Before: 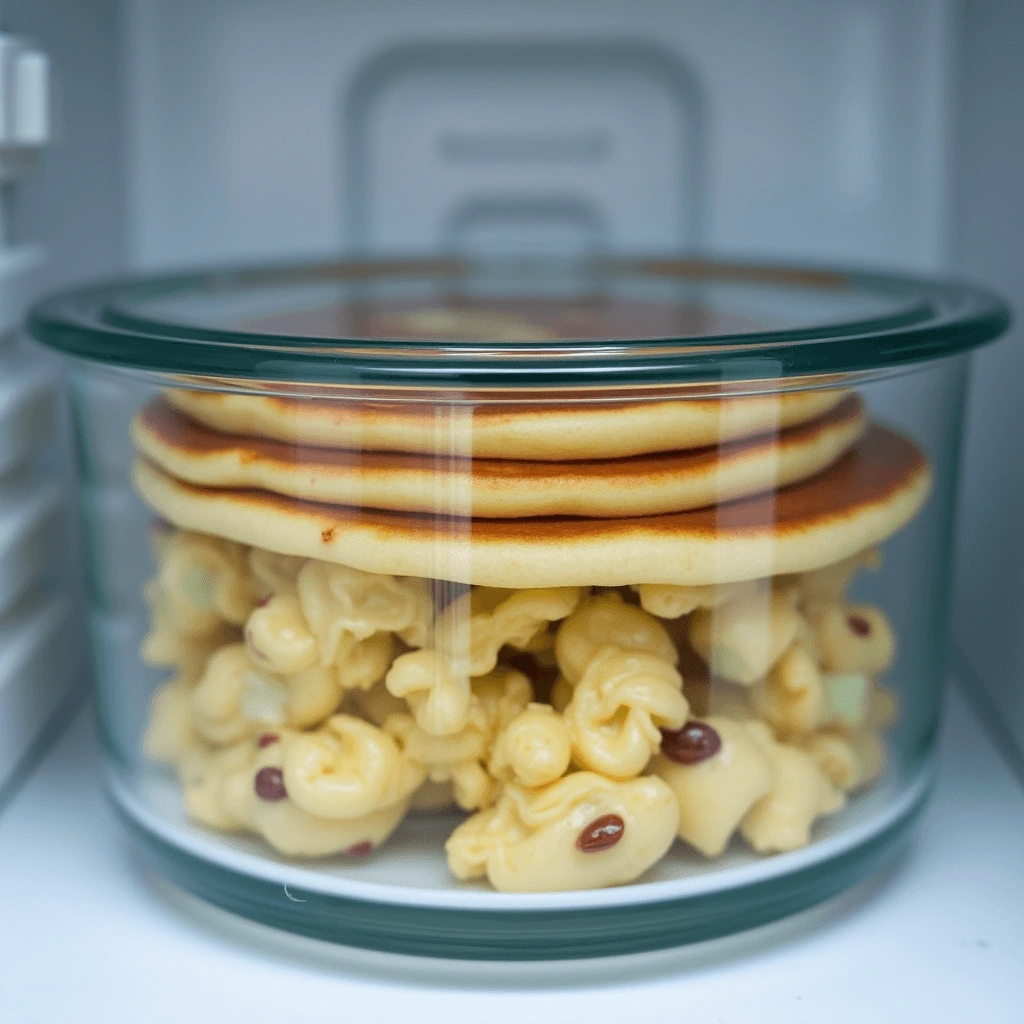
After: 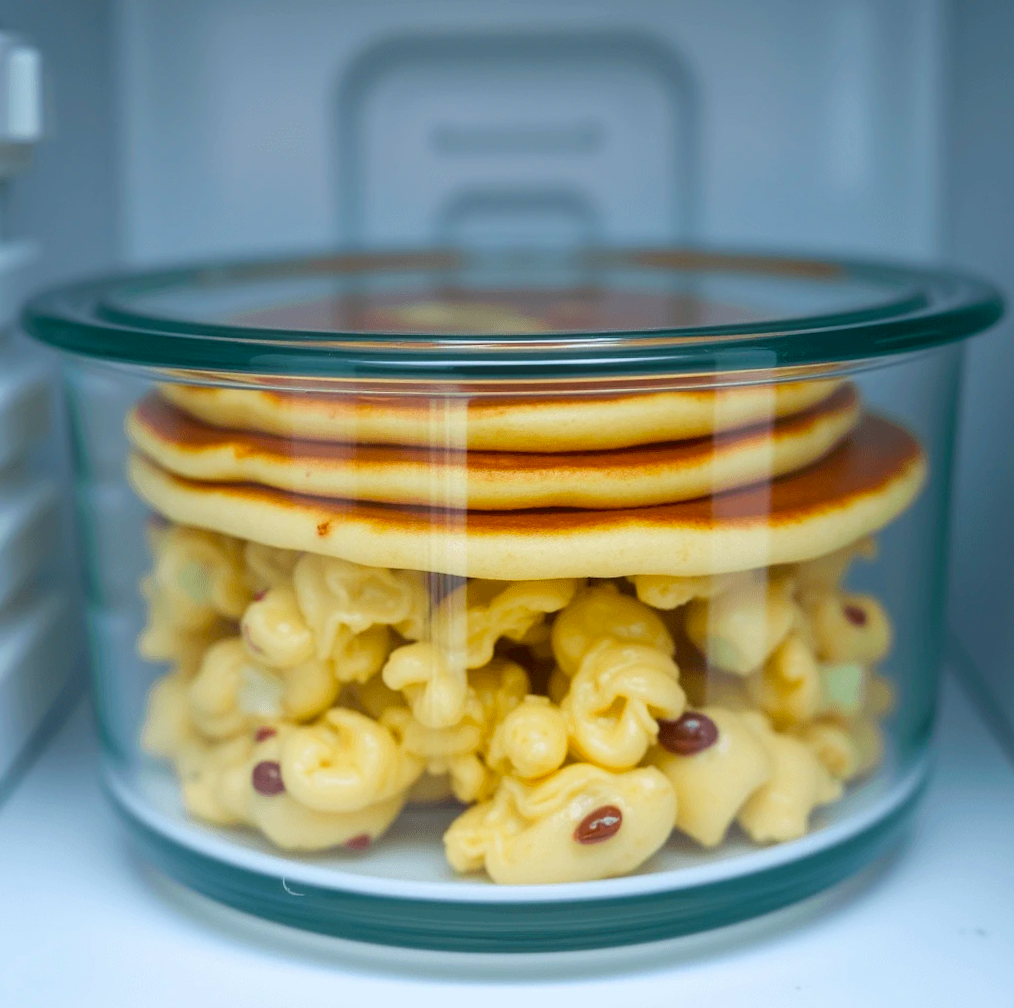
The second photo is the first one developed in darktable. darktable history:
rotate and perspective: rotation -0.45°, automatic cropping original format, crop left 0.008, crop right 0.992, crop top 0.012, crop bottom 0.988
haze removal: strength -0.1, adaptive false
velvia: strength 32%, mid-tones bias 0.2
